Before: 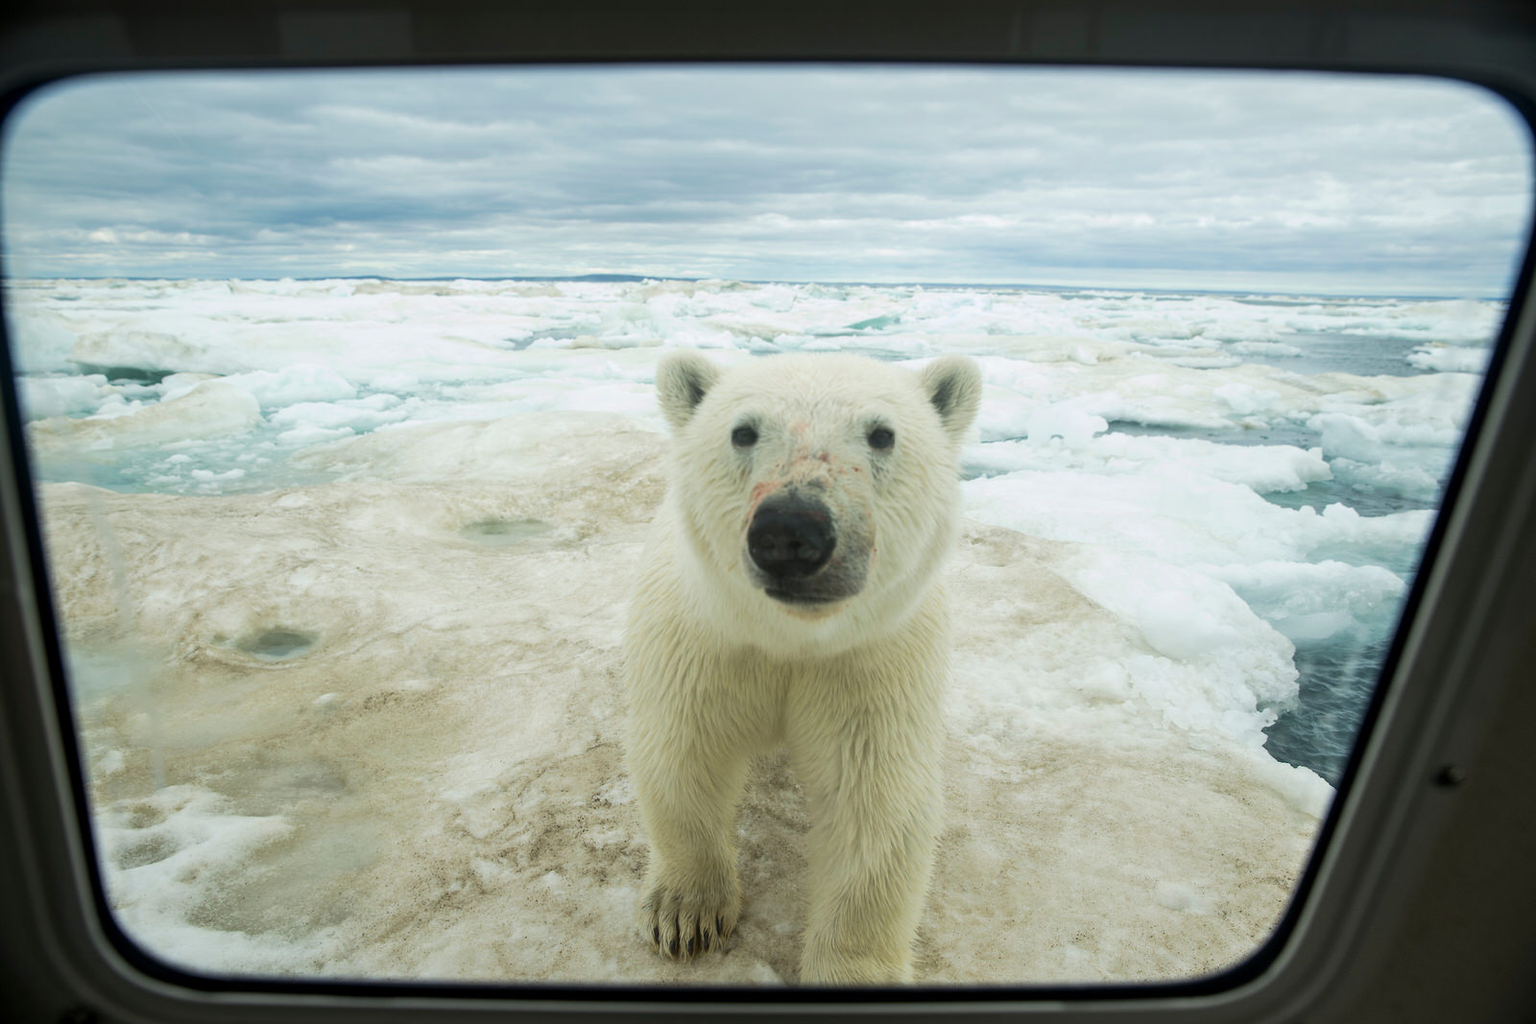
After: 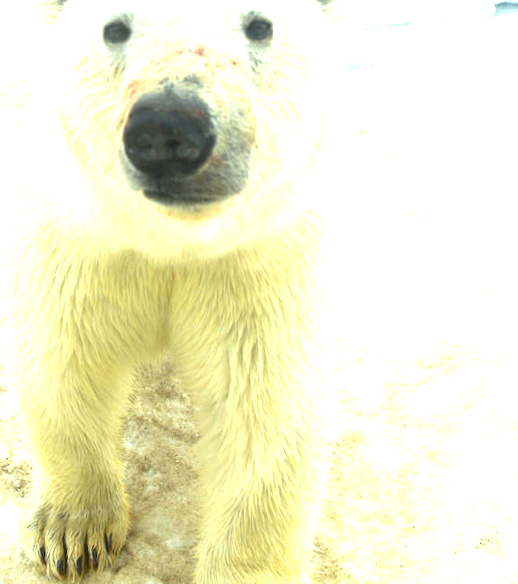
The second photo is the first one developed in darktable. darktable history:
crop: left 40.878%, top 39.176%, right 25.993%, bottom 3.081%
rotate and perspective: rotation -2°, crop left 0.022, crop right 0.978, crop top 0.049, crop bottom 0.951
color zones: curves: ch0 [(0.224, 0.526) (0.75, 0.5)]; ch1 [(0.055, 0.526) (0.224, 0.761) (0.377, 0.526) (0.75, 0.5)]
exposure: exposure 1.5 EV, compensate highlight preservation false
